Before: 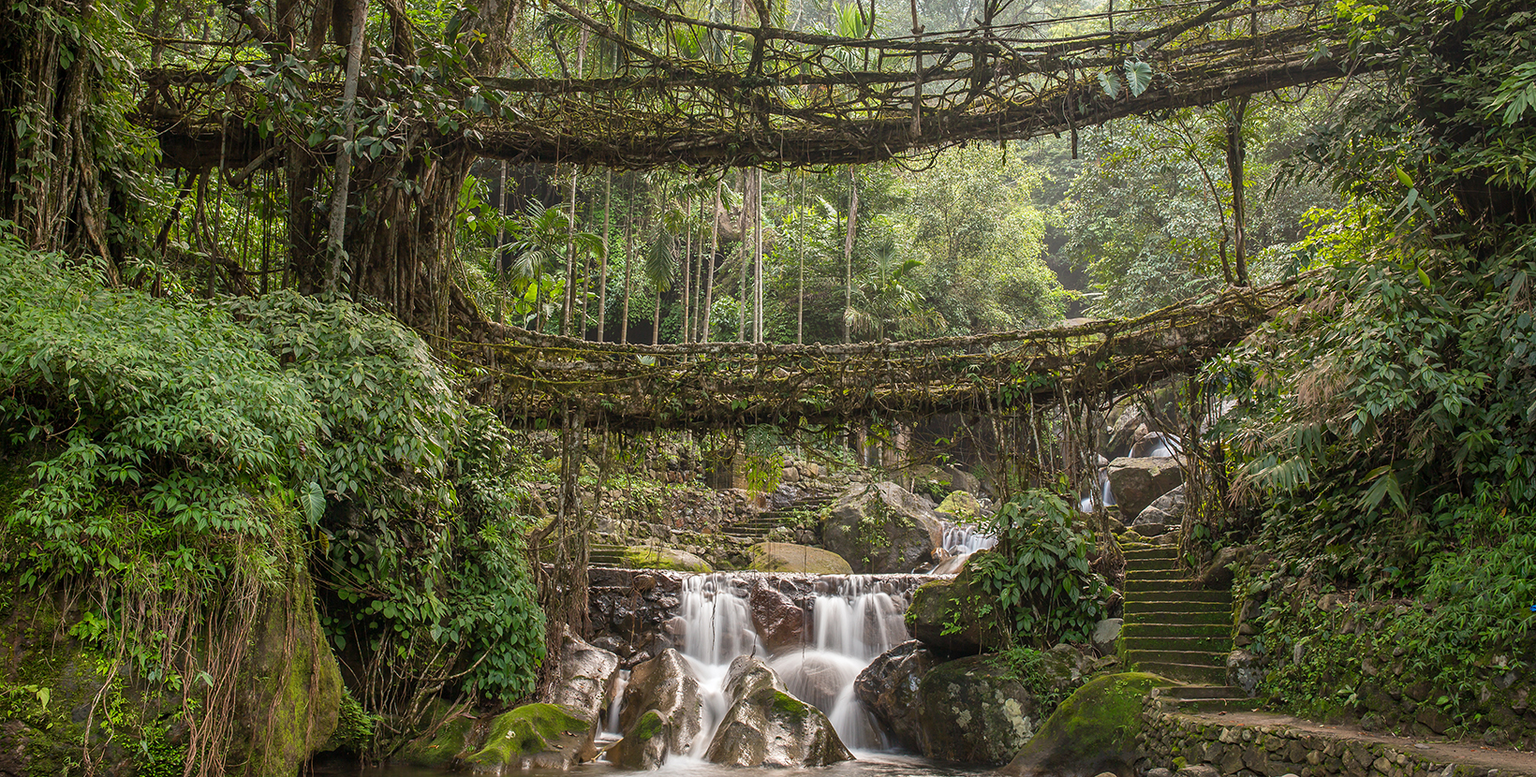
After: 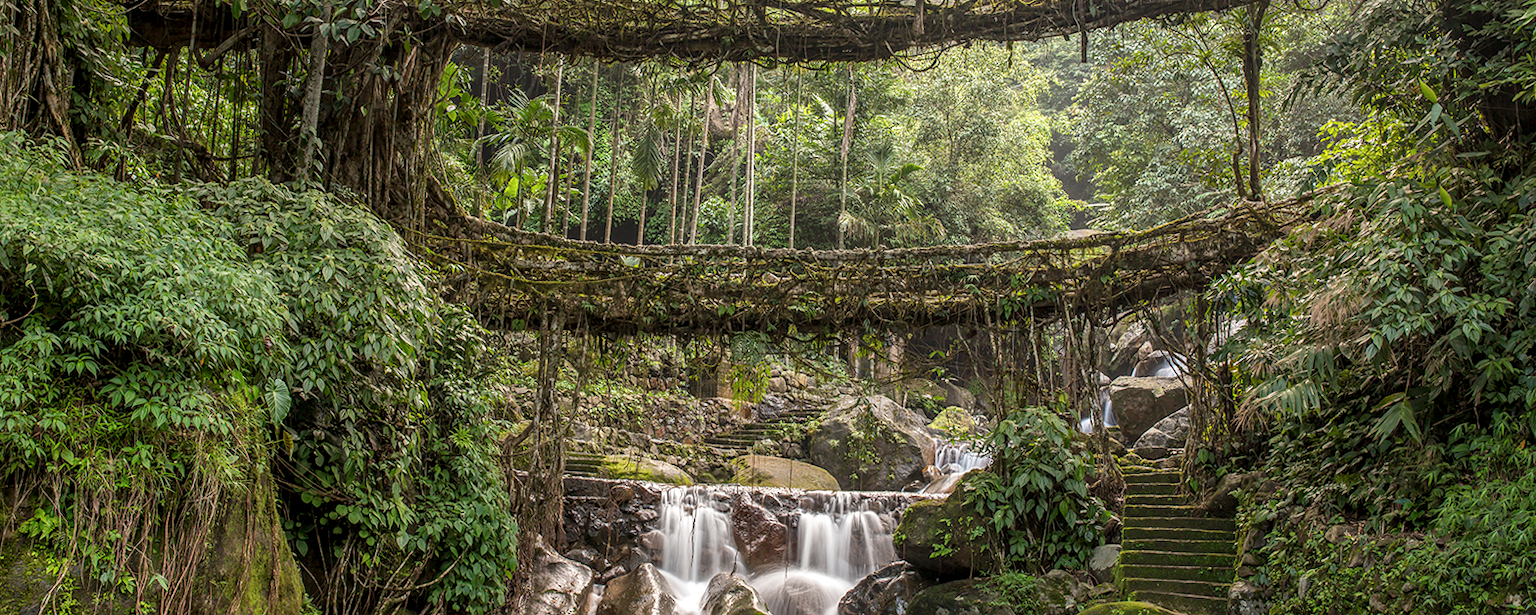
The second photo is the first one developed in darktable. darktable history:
crop and rotate: left 1.814%, top 12.818%, right 0.25%, bottom 9.225%
local contrast: detail 130%
rotate and perspective: rotation 1.57°, crop left 0.018, crop right 0.982, crop top 0.039, crop bottom 0.961
